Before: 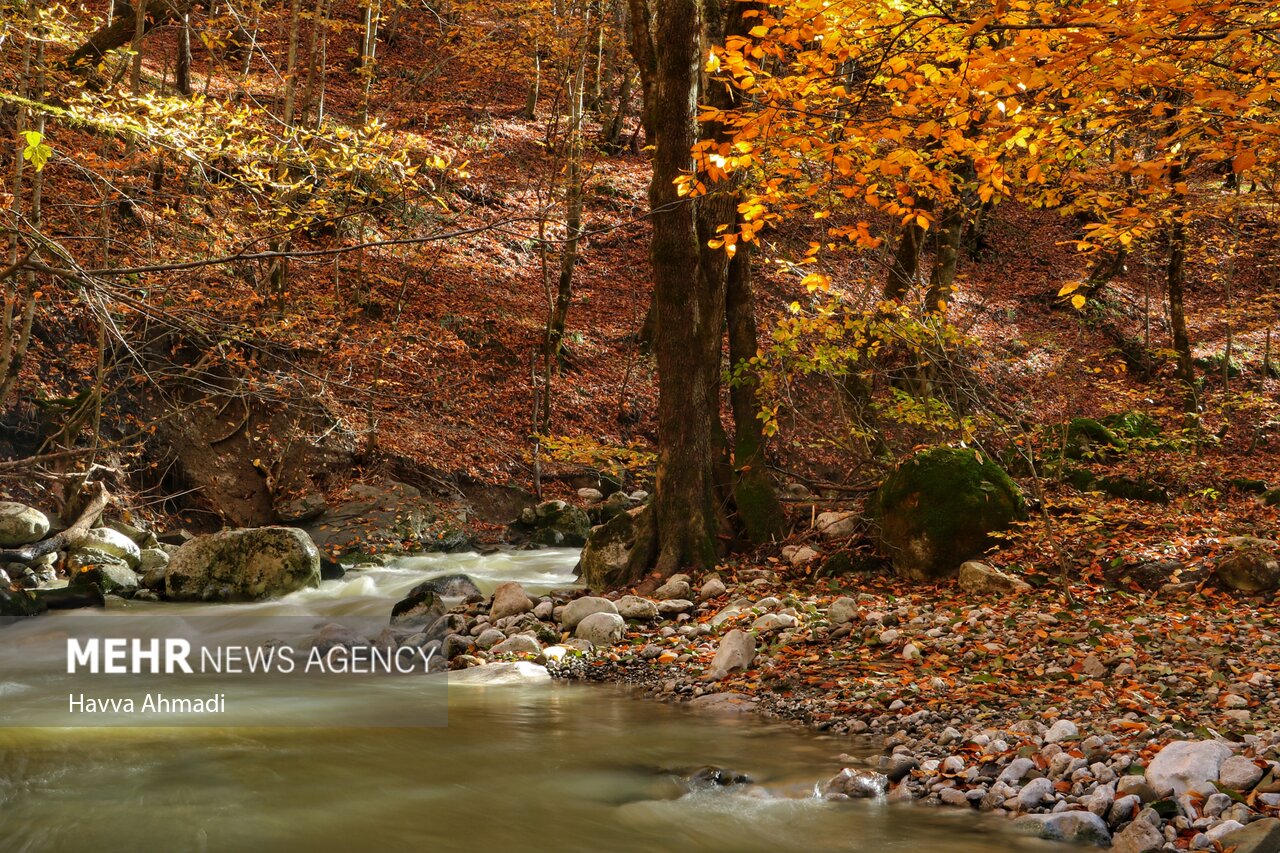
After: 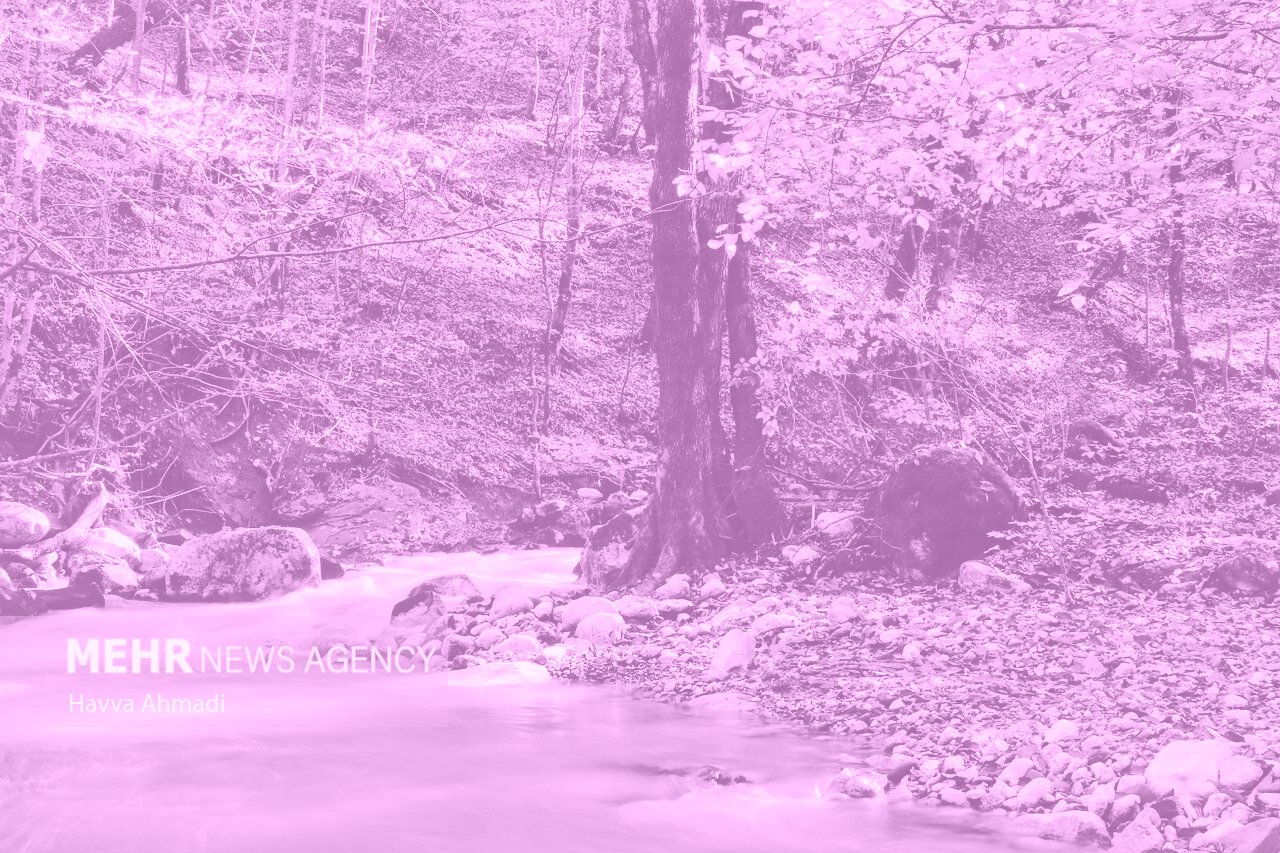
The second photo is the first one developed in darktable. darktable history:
bloom: size 40%
colorize: hue 331.2°, saturation 75%, source mix 30.28%, lightness 70.52%, version 1
exposure: black level correction 0.04, exposure 0.5 EV, compensate highlight preservation false
white balance: red 0.766, blue 1.537
